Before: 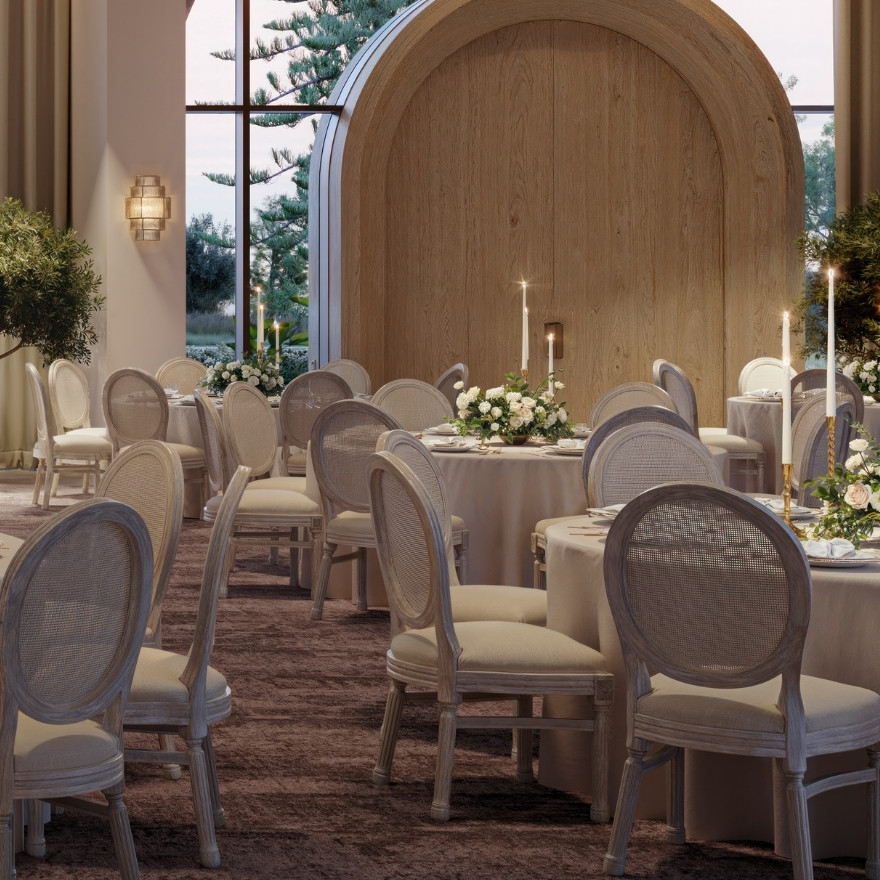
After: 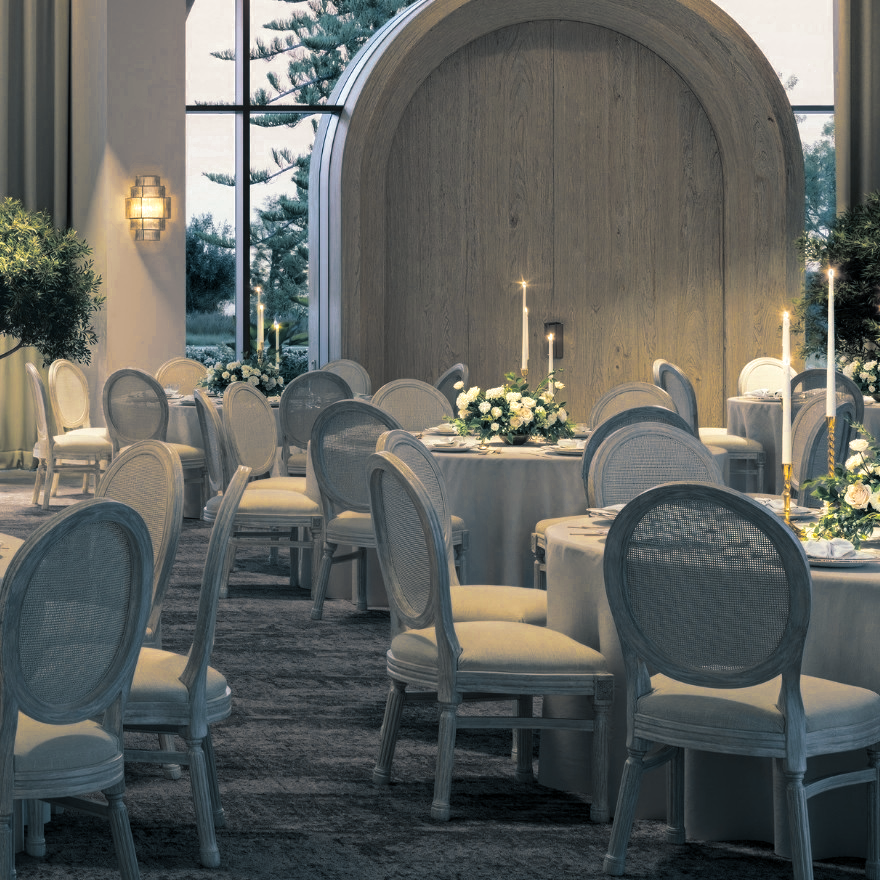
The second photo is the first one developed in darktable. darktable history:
color balance rgb: perceptual saturation grading › global saturation 25%, global vibrance 20%
color zones: curves: ch0 [(0.004, 0.306) (0.107, 0.448) (0.252, 0.656) (0.41, 0.398) (0.595, 0.515) (0.768, 0.628)]; ch1 [(0.07, 0.323) (0.151, 0.452) (0.252, 0.608) (0.346, 0.221) (0.463, 0.189) (0.61, 0.368) (0.735, 0.395) (0.921, 0.412)]; ch2 [(0, 0.476) (0.132, 0.512) (0.243, 0.512) (0.397, 0.48) (0.522, 0.376) (0.634, 0.536) (0.761, 0.46)]
split-toning: shadows › hue 205.2°, shadows › saturation 0.43, highlights › hue 54°, highlights › saturation 0.54
